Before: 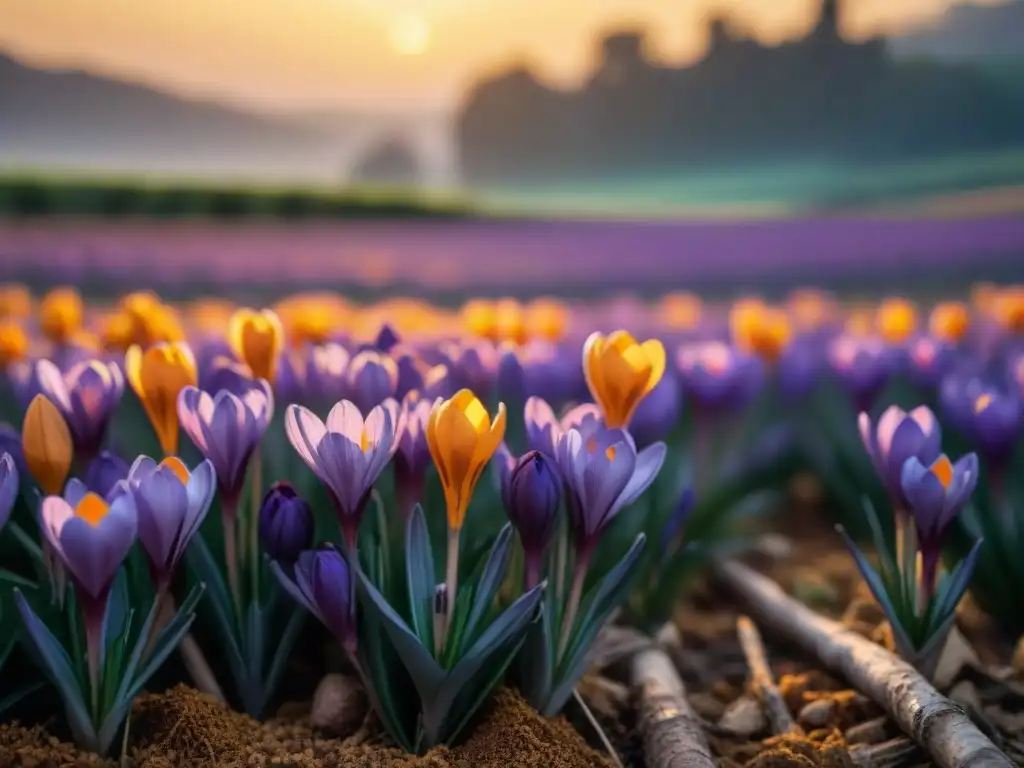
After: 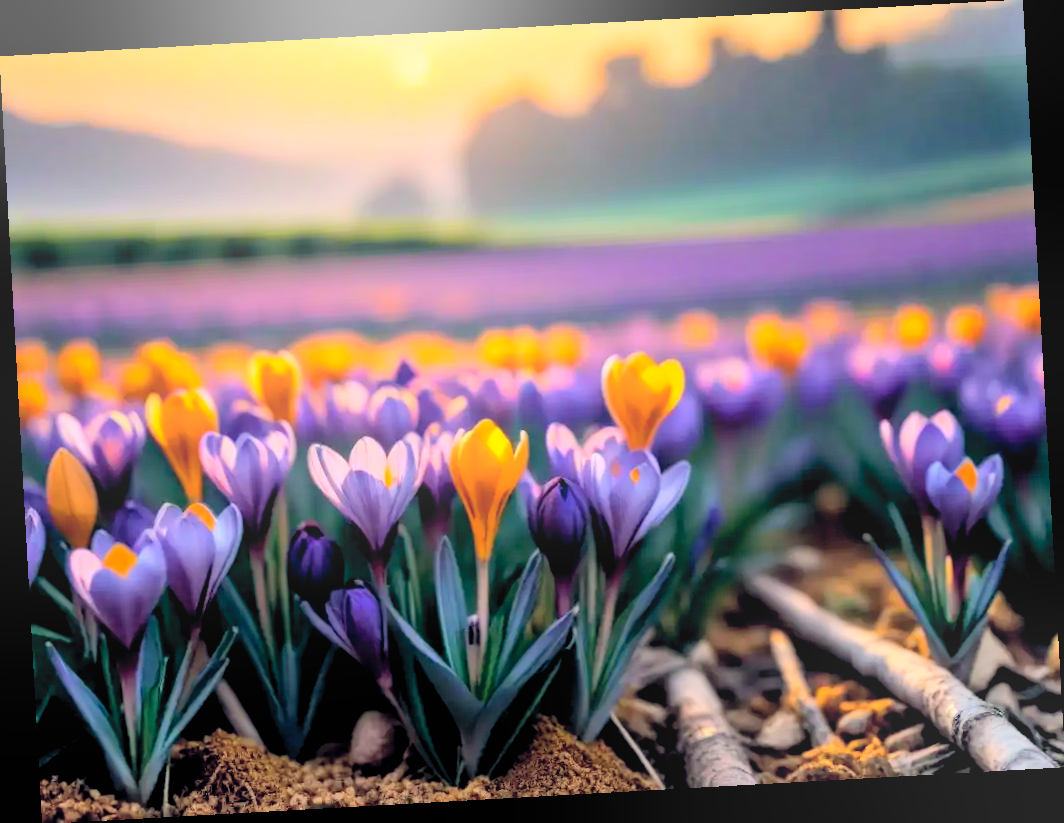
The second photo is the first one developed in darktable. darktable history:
rotate and perspective: rotation -3.18°, automatic cropping off
color balance rgb: shadows lift › hue 87.51°, highlights gain › chroma 1.62%, highlights gain › hue 55.1°, global offset › chroma 0.06%, global offset › hue 253.66°, linear chroma grading › global chroma 0.5%, perceptual saturation grading › global saturation 16.38%
exposure: black level correction 0.006, exposure -0.226 EV, compensate highlight preservation false
bloom: on, module defaults
global tonemap: drago (0.7, 100)
shadows and highlights: radius 334.93, shadows 63.48, highlights 6.06, compress 87.7%, highlights color adjustment 39.73%, soften with gaussian
tone equalizer: on, module defaults
contrast equalizer: octaves 7, y [[0.528, 0.548, 0.563, 0.562, 0.546, 0.526], [0.55 ×6], [0 ×6], [0 ×6], [0 ×6]]
